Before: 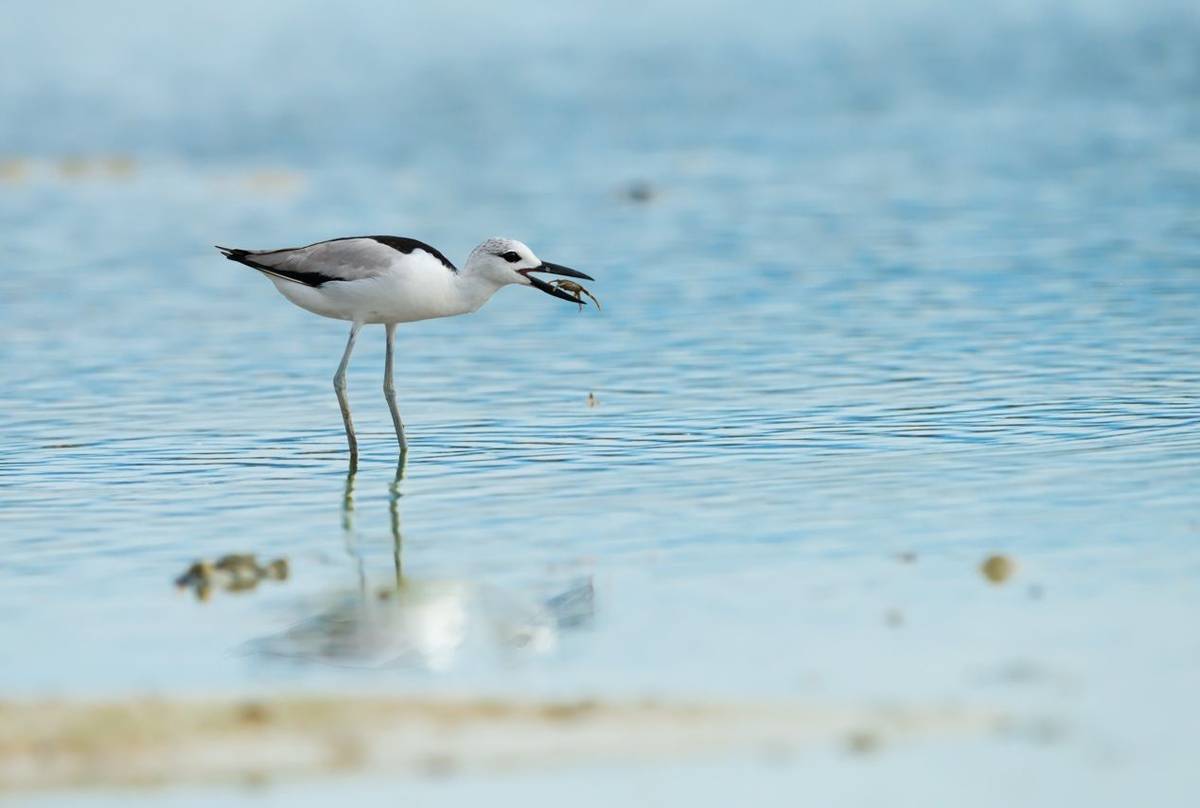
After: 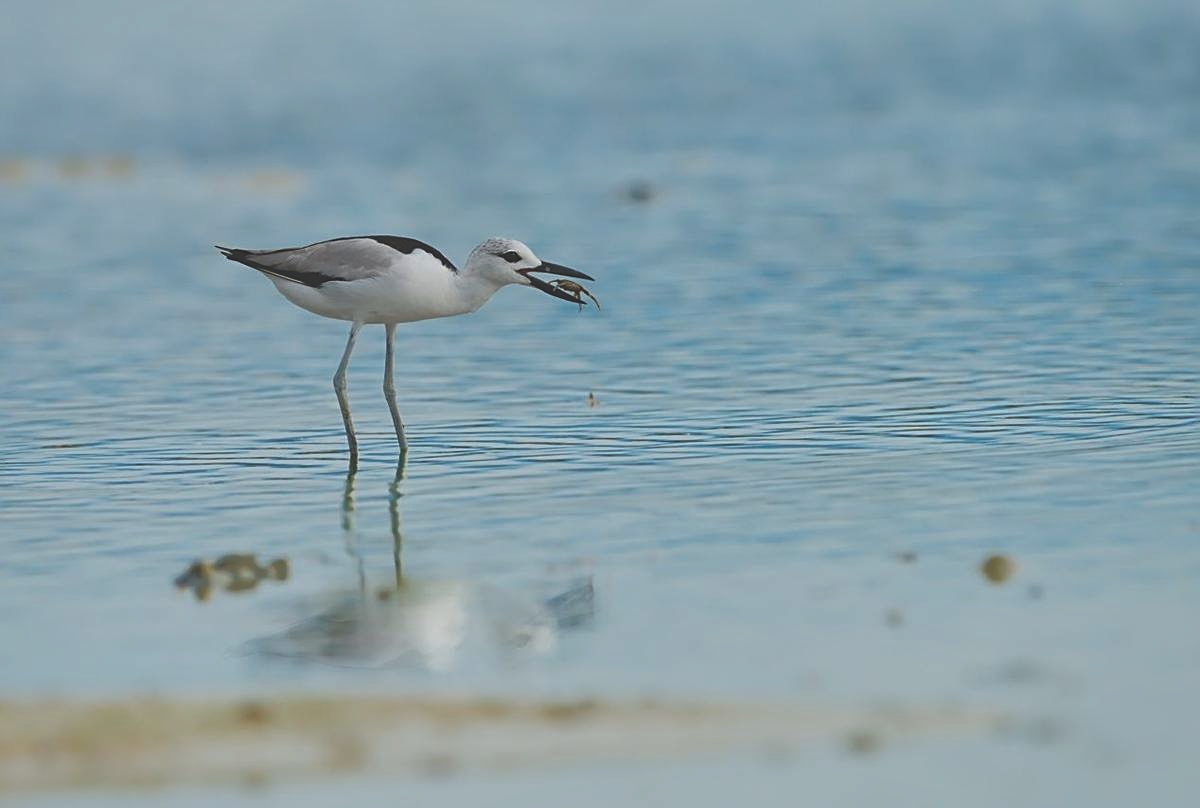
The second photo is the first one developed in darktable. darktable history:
exposure: black level correction -0.036, exposure -0.495 EV, compensate highlight preservation false
shadows and highlights: on, module defaults
sharpen: on, module defaults
